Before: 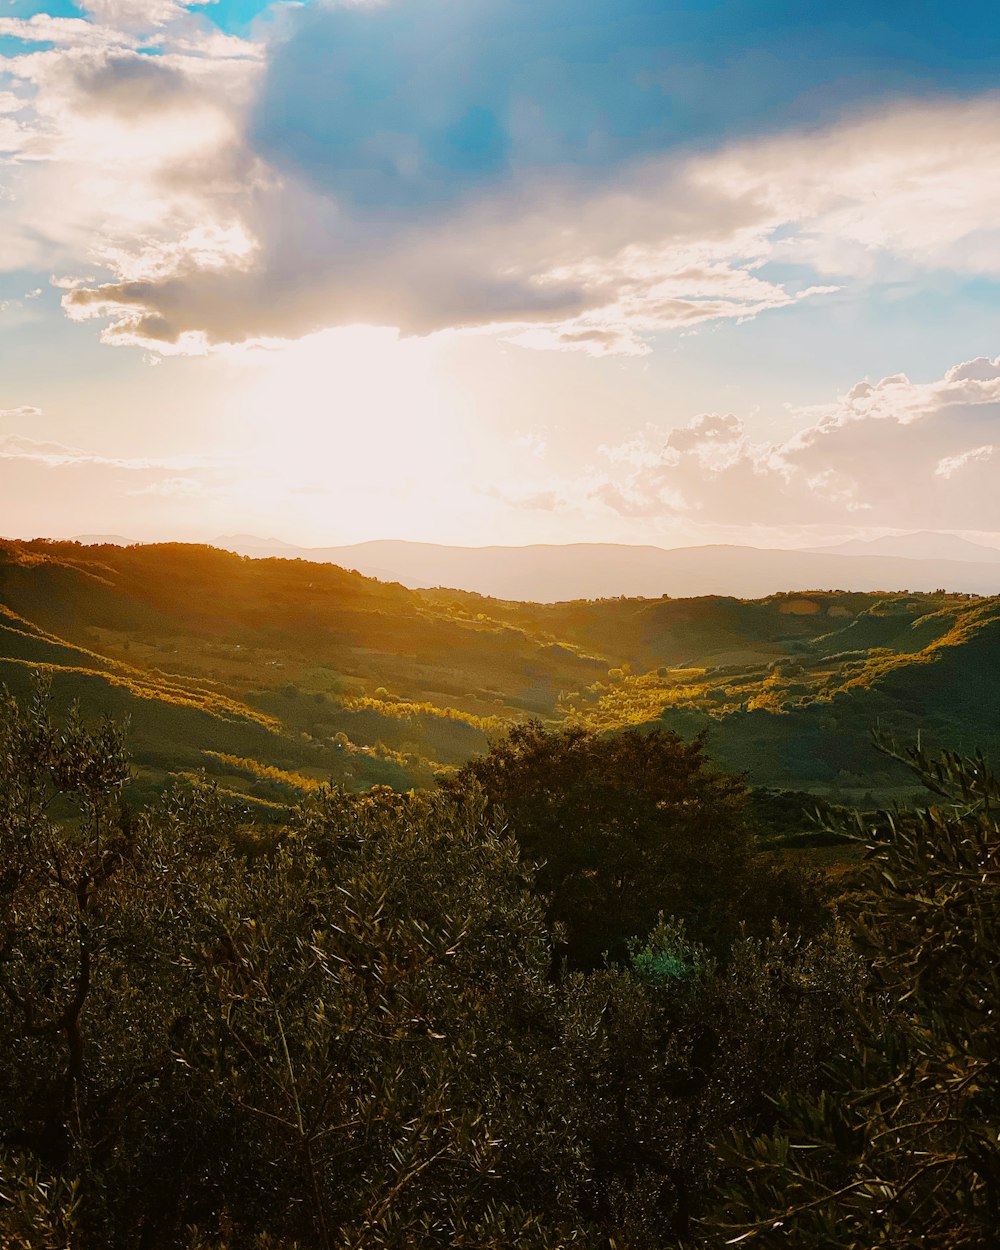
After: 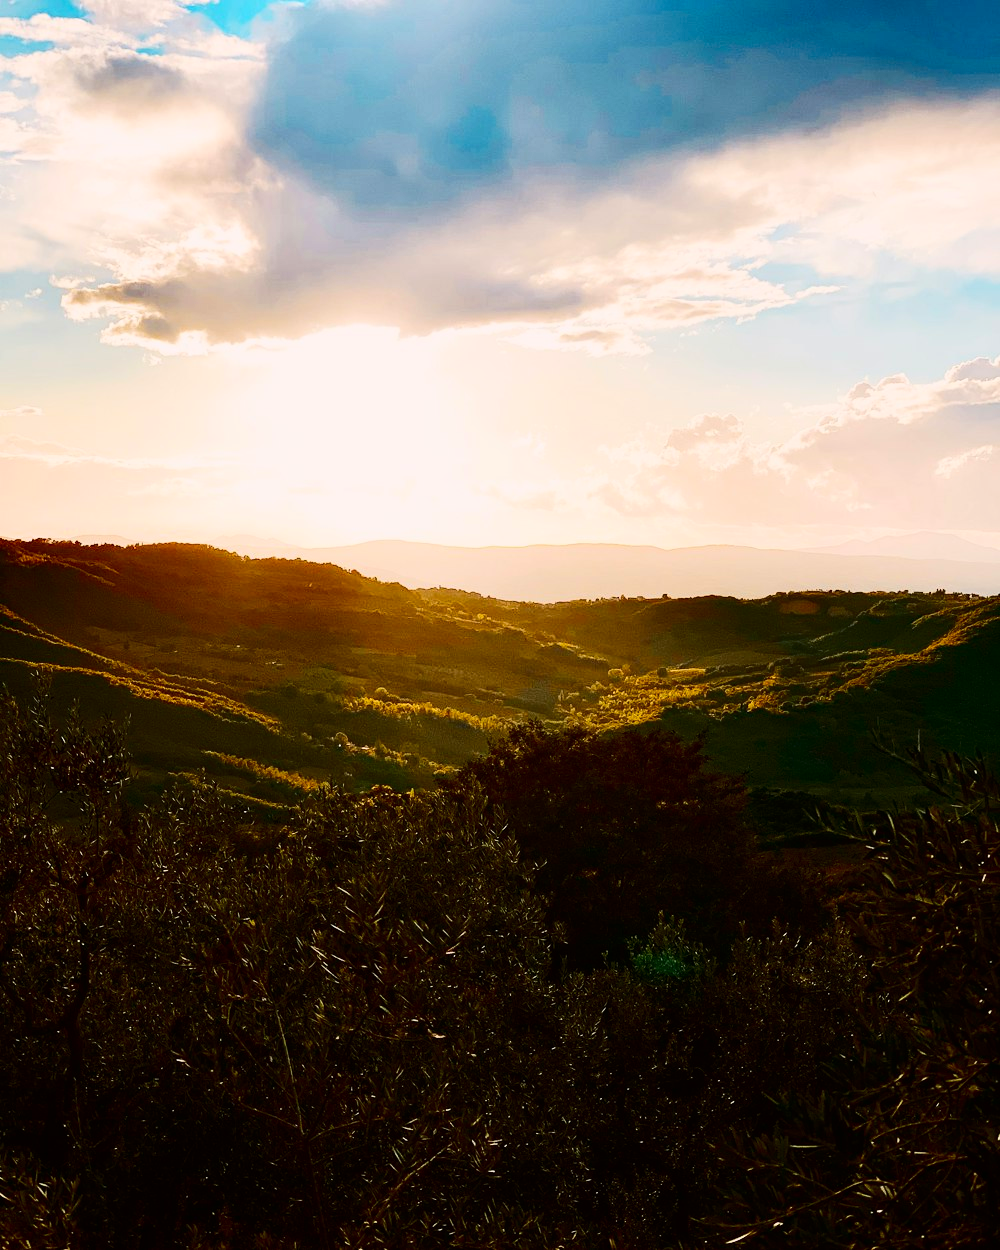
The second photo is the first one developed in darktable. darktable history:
white balance: emerald 1
contrast brightness saturation: contrast 0.32, brightness -0.08, saturation 0.17
